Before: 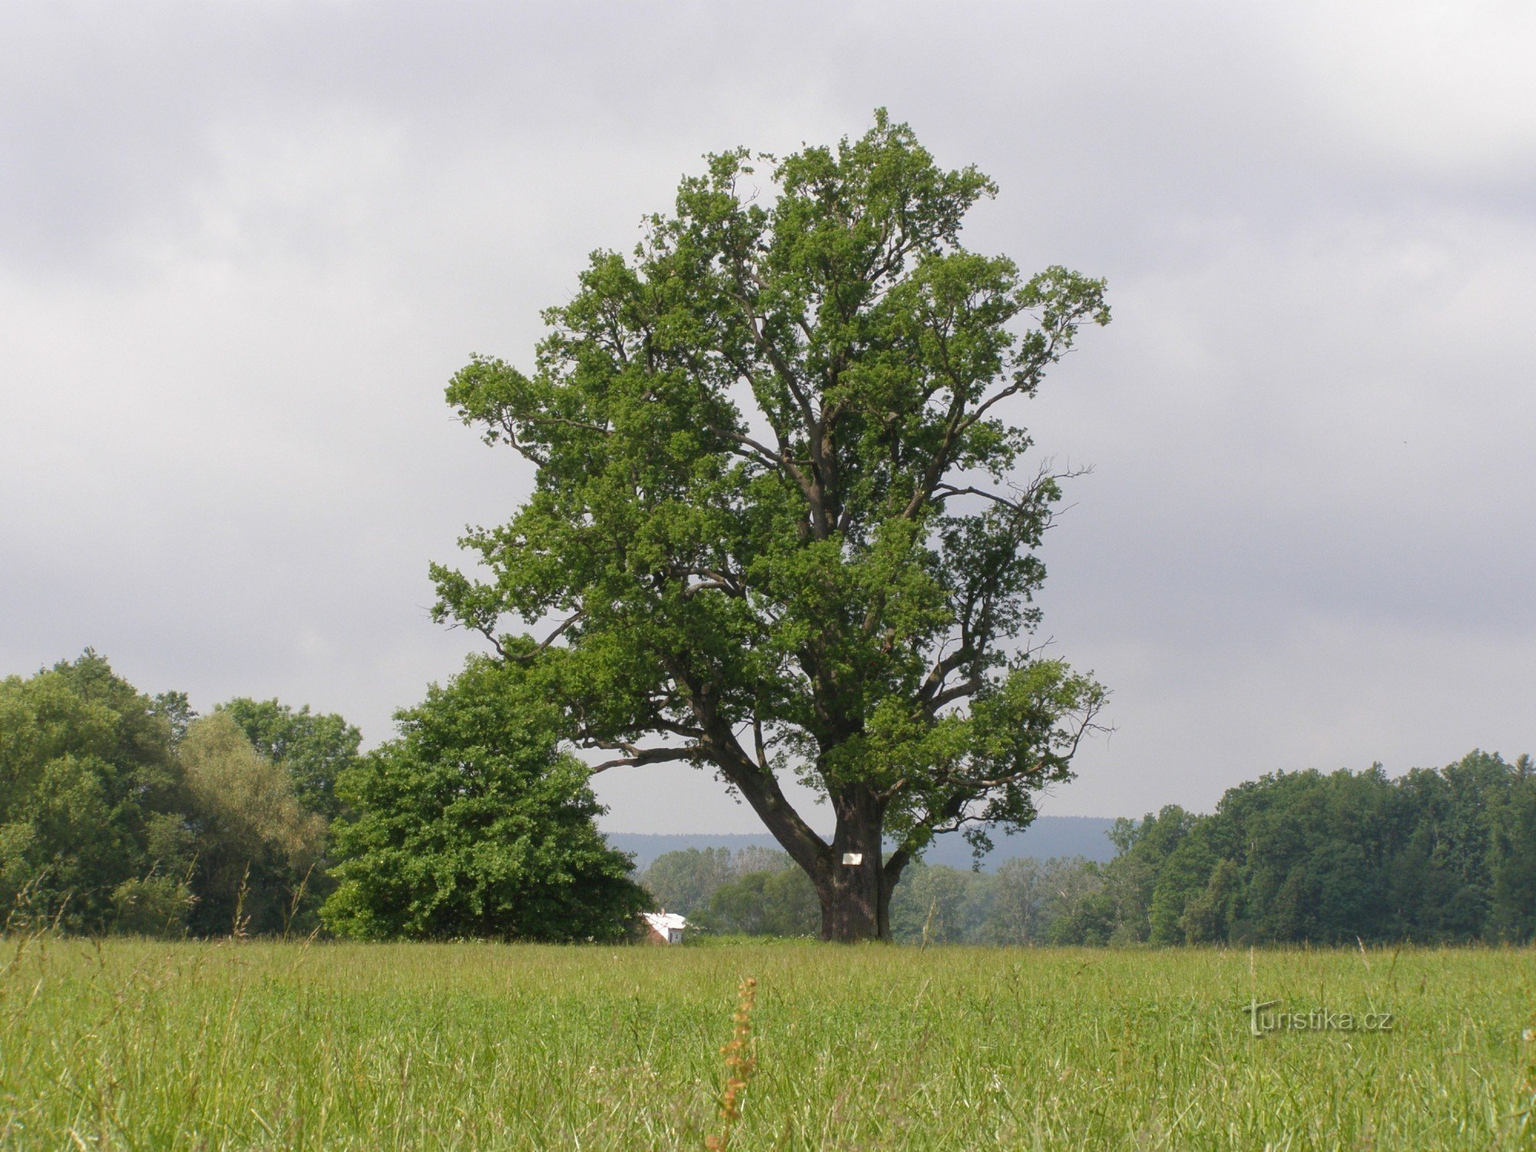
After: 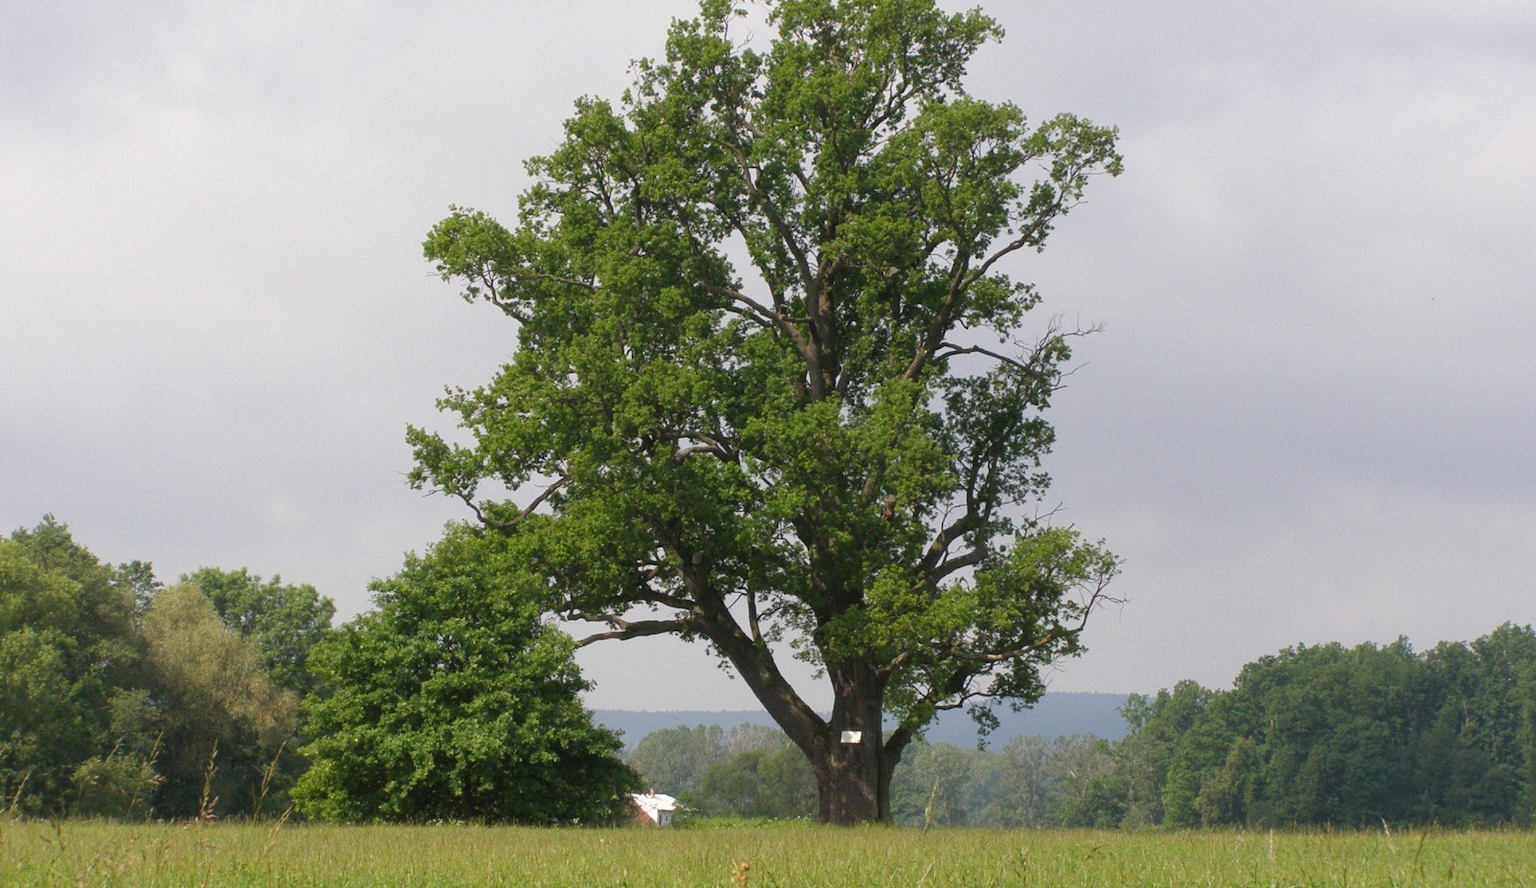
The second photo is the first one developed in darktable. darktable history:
crop and rotate: left 2.816%, top 13.775%, right 2.044%, bottom 12.848%
